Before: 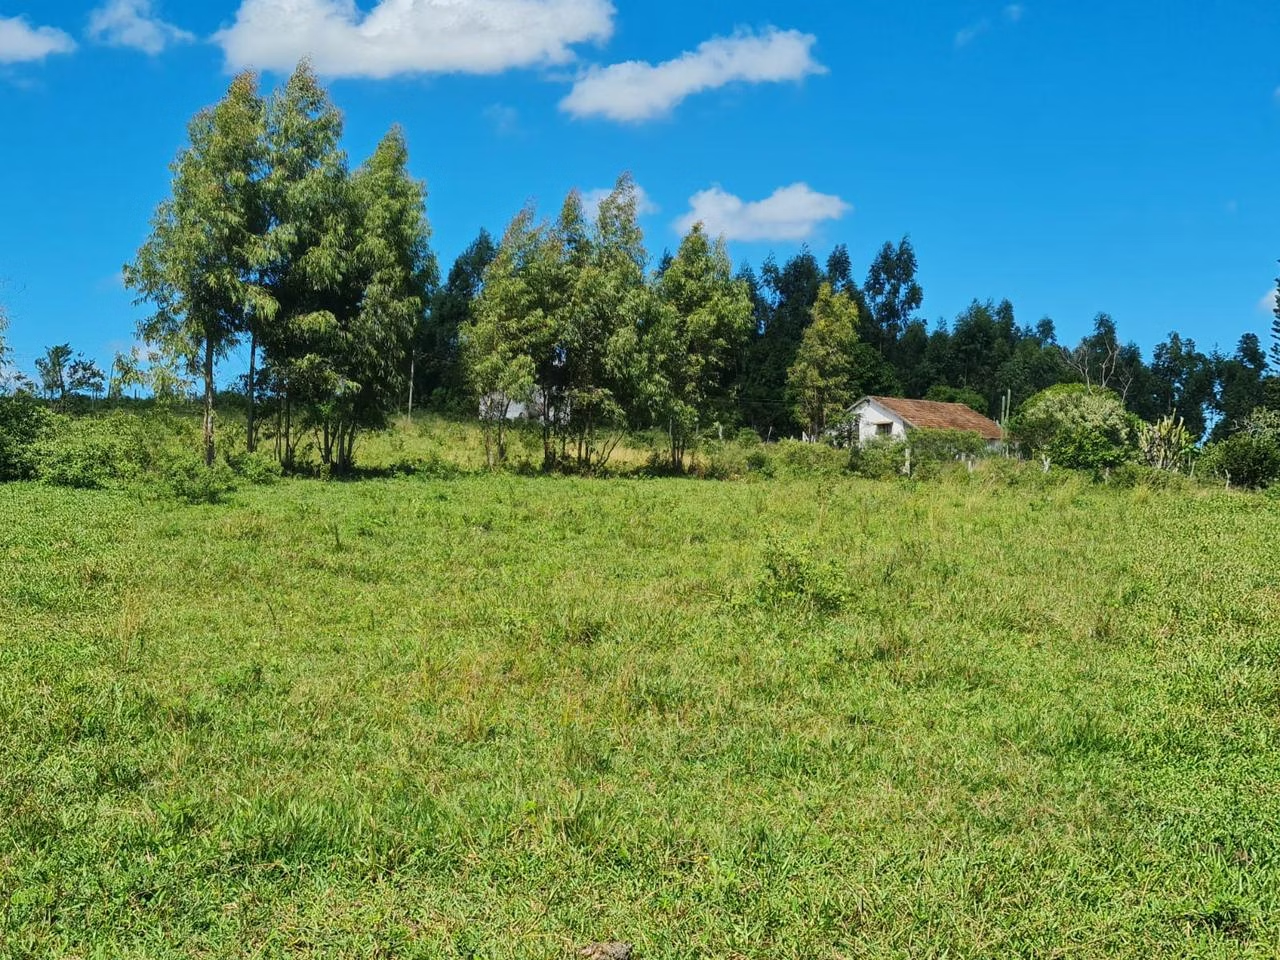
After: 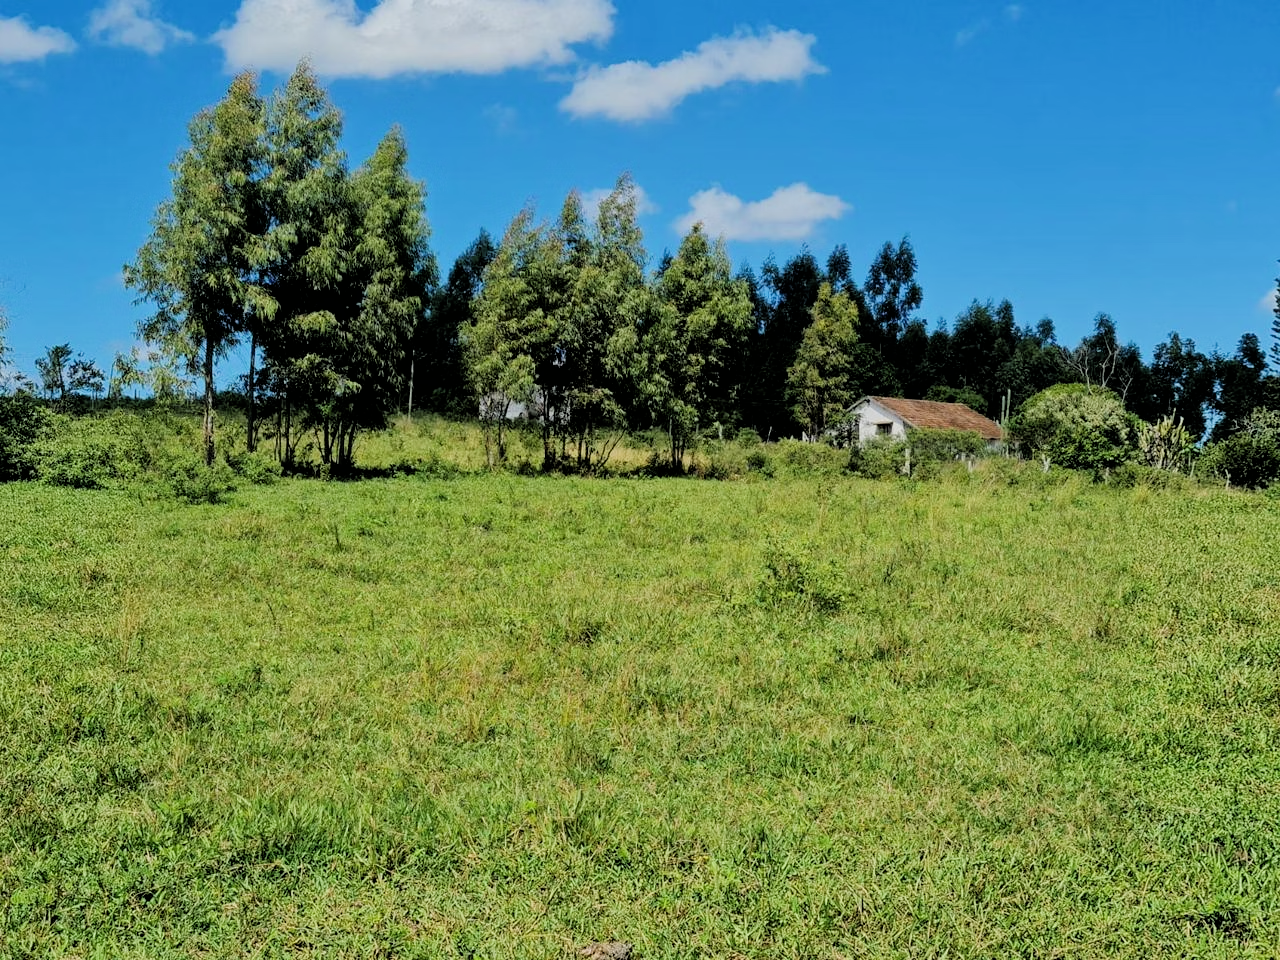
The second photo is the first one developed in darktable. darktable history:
filmic rgb: black relative exposure -3.84 EV, white relative exposure 3.48 EV, threshold 5.94 EV, hardness 2.65, contrast 1.104, enable highlight reconstruction true
